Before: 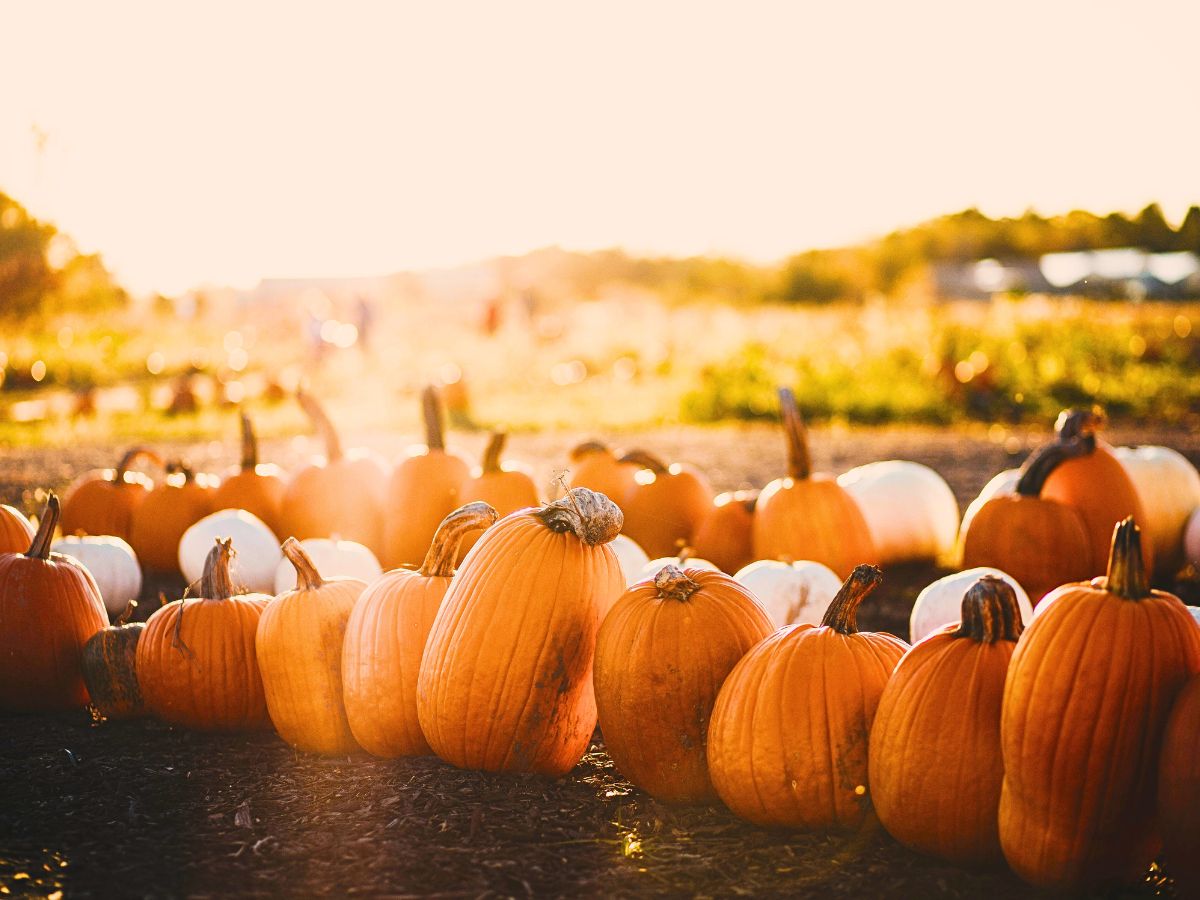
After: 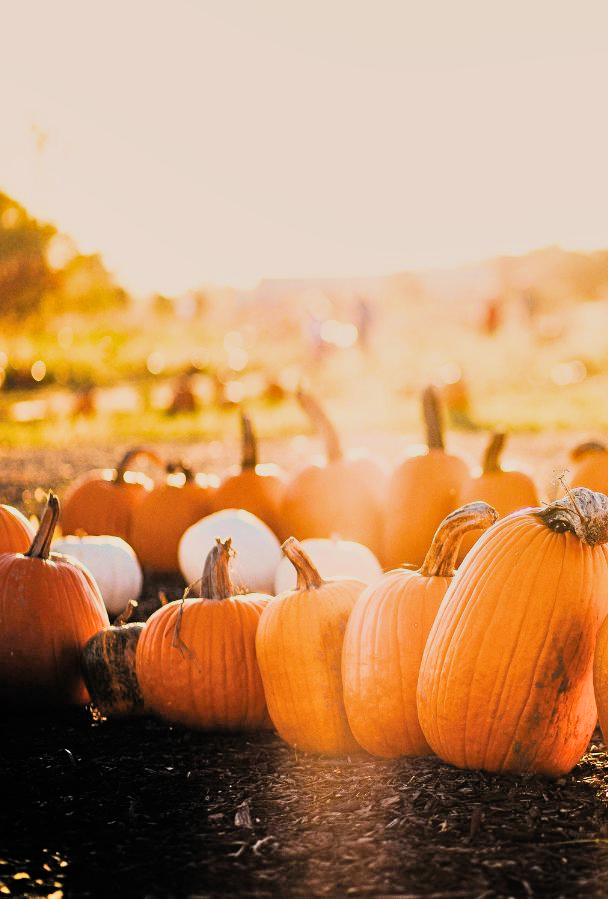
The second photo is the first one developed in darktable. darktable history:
crop and rotate: left 0.056%, top 0%, right 49.268%
filmic rgb: black relative exposure -5.12 EV, white relative exposure 3.98 EV, hardness 2.89, contrast 1.299, highlights saturation mix -8.76%, color science v6 (2022)
shadows and highlights: radius 125.32, shadows 30.32, highlights -30.51, low approximation 0.01, soften with gaussian
tone equalizer: -8 EV 0.018 EV, -7 EV -0.027 EV, -6 EV 0.019 EV, -5 EV 0.054 EV, -4 EV 0.315 EV, -3 EV 0.615 EV, -2 EV 0.568 EV, -1 EV 0.187 EV, +0 EV 0.05 EV
